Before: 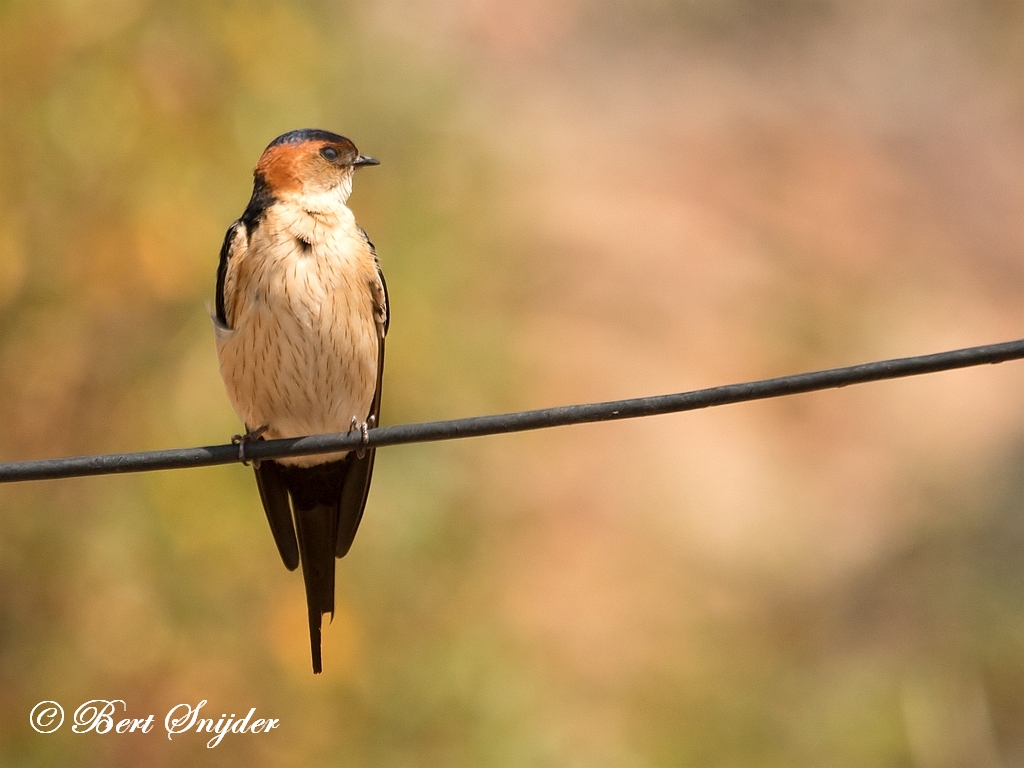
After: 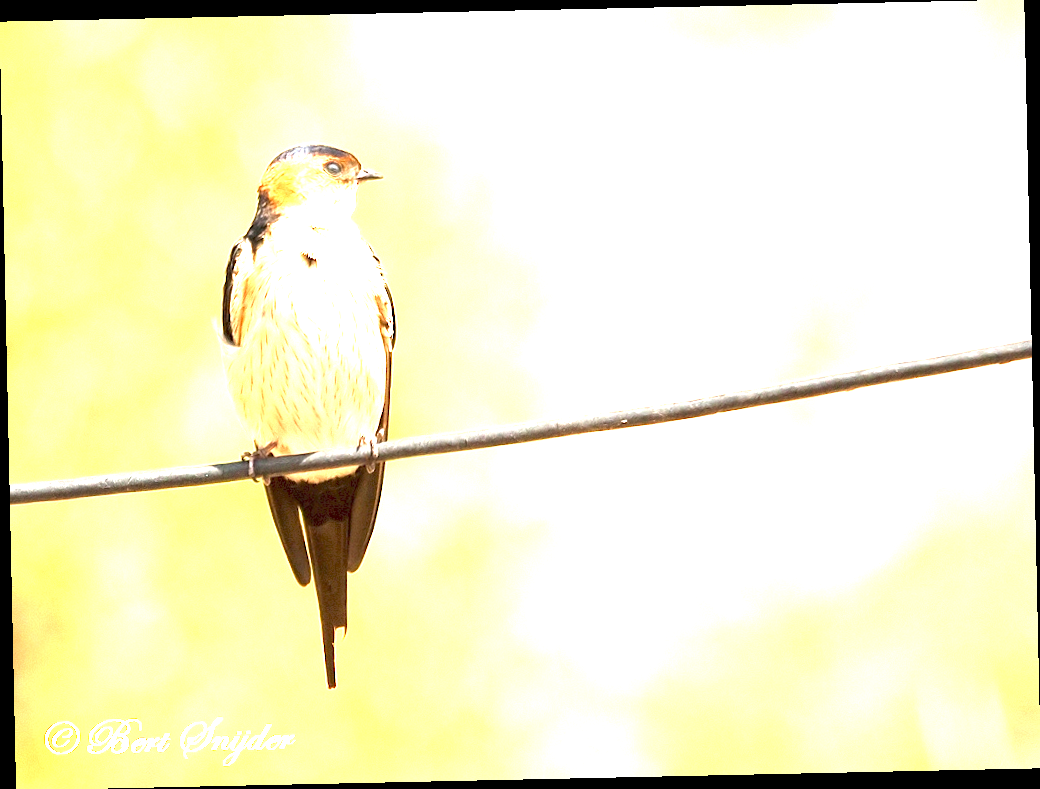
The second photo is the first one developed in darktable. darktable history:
exposure: exposure 3 EV, compensate highlight preservation false
rotate and perspective: rotation -1.24°, automatic cropping off
